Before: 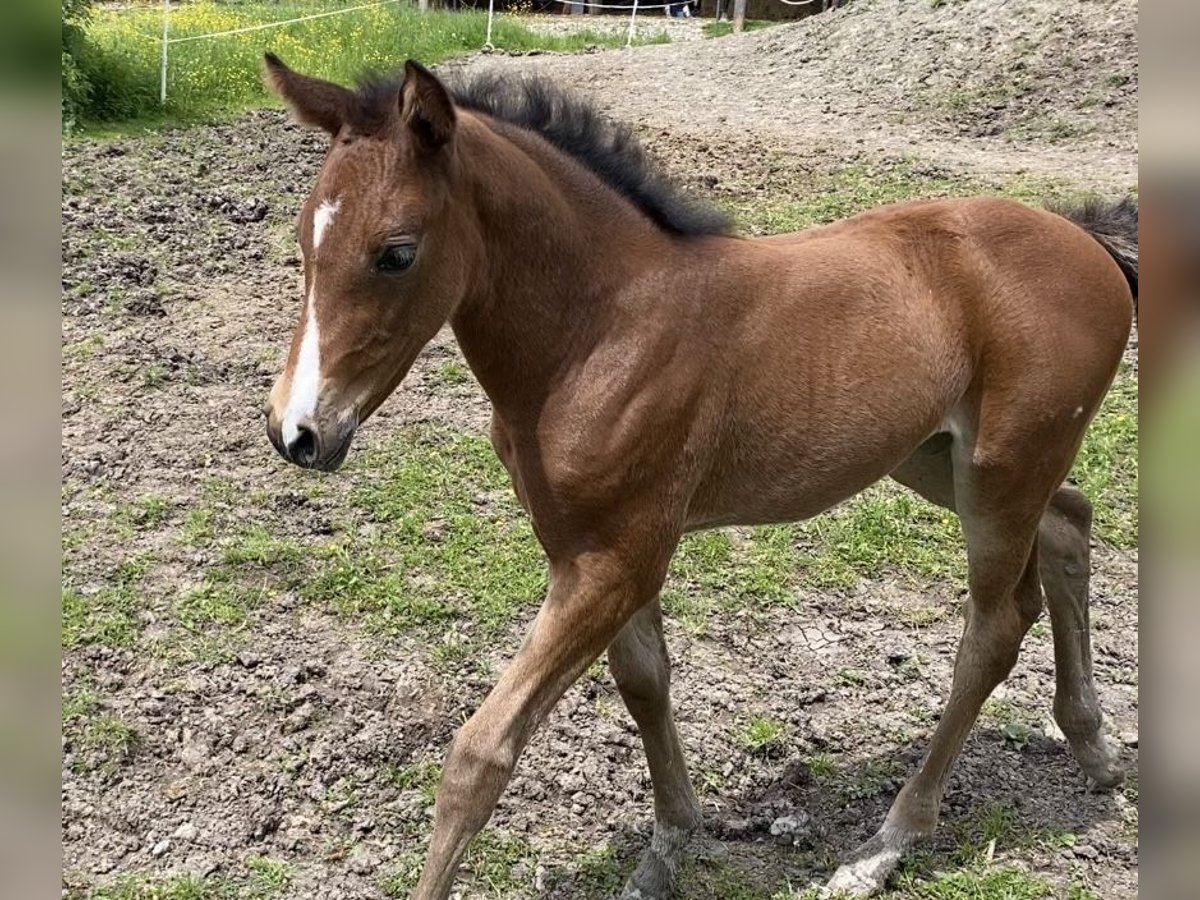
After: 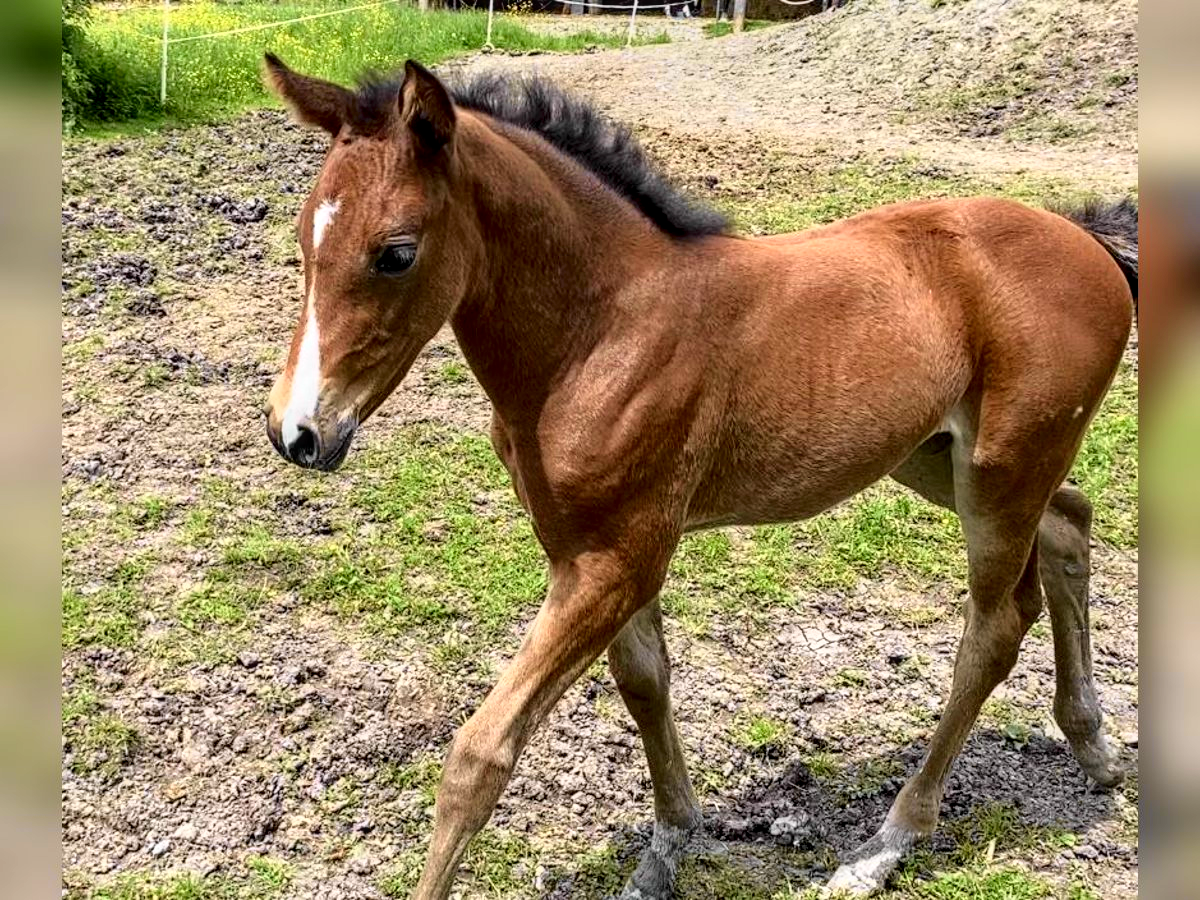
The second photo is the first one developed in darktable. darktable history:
local contrast: detail 130%
tone curve: curves: ch0 [(0, 0) (0.062, 0.023) (0.168, 0.142) (0.359, 0.419) (0.469, 0.544) (0.634, 0.722) (0.839, 0.909) (0.998, 0.978)]; ch1 [(0, 0) (0.437, 0.408) (0.472, 0.47) (0.502, 0.504) (0.527, 0.546) (0.568, 0.619) (0.608, 0.665) (0.669, 0.748) (0.859, 0.899) (1, 1)]; ch2 [(0, 0) (0.33, 0.301) (0.421, 0.443) (0.473, 0.498) (0.509, 0.5) (0.535, 0.564) (0.575, 0.625) (0.608, 0.667) (1, 1)], color space Lab, independent channels, preserve colors none
